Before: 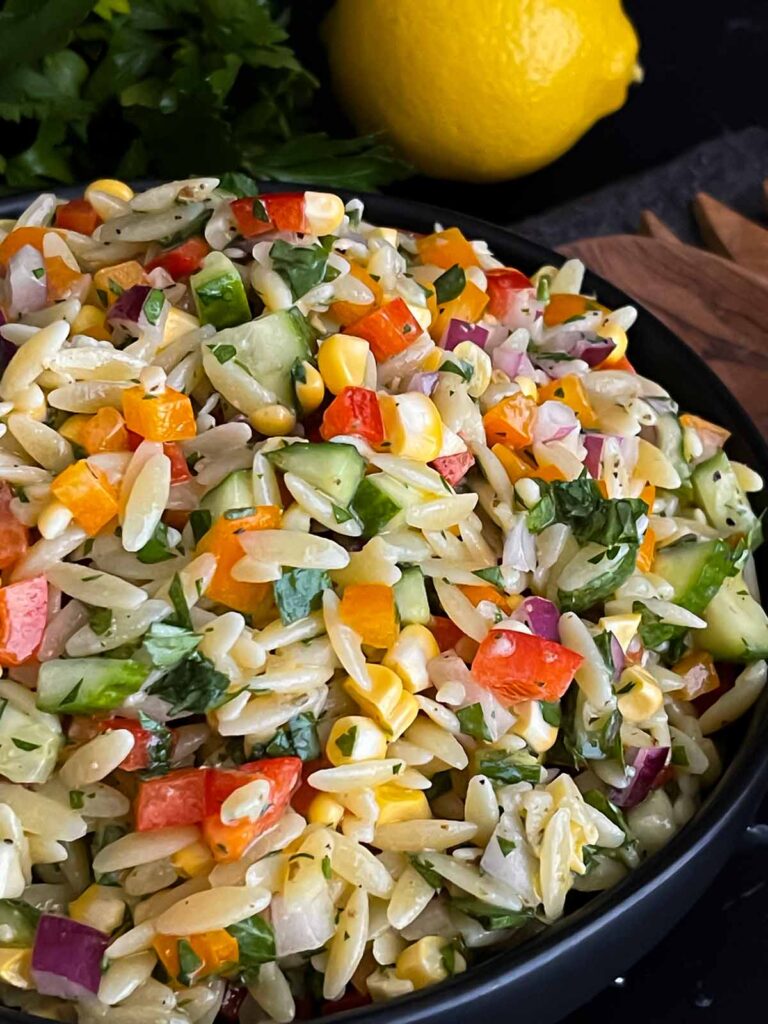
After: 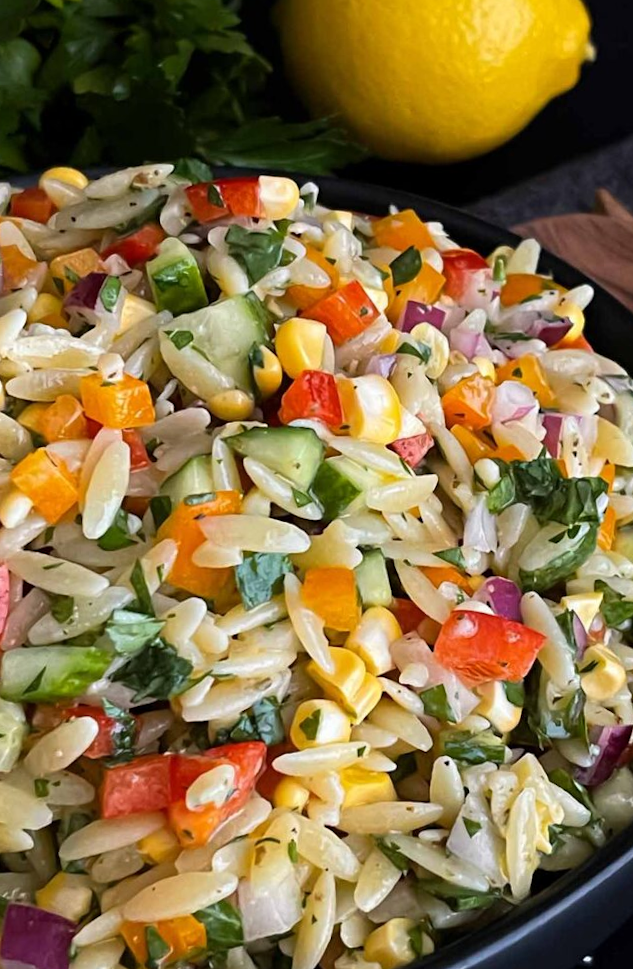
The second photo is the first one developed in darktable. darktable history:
crop and rotate: angle 1°, left 4.281%, top 0.642%, right 11.383%, bottom 2.486%
white balance: emerald 1
